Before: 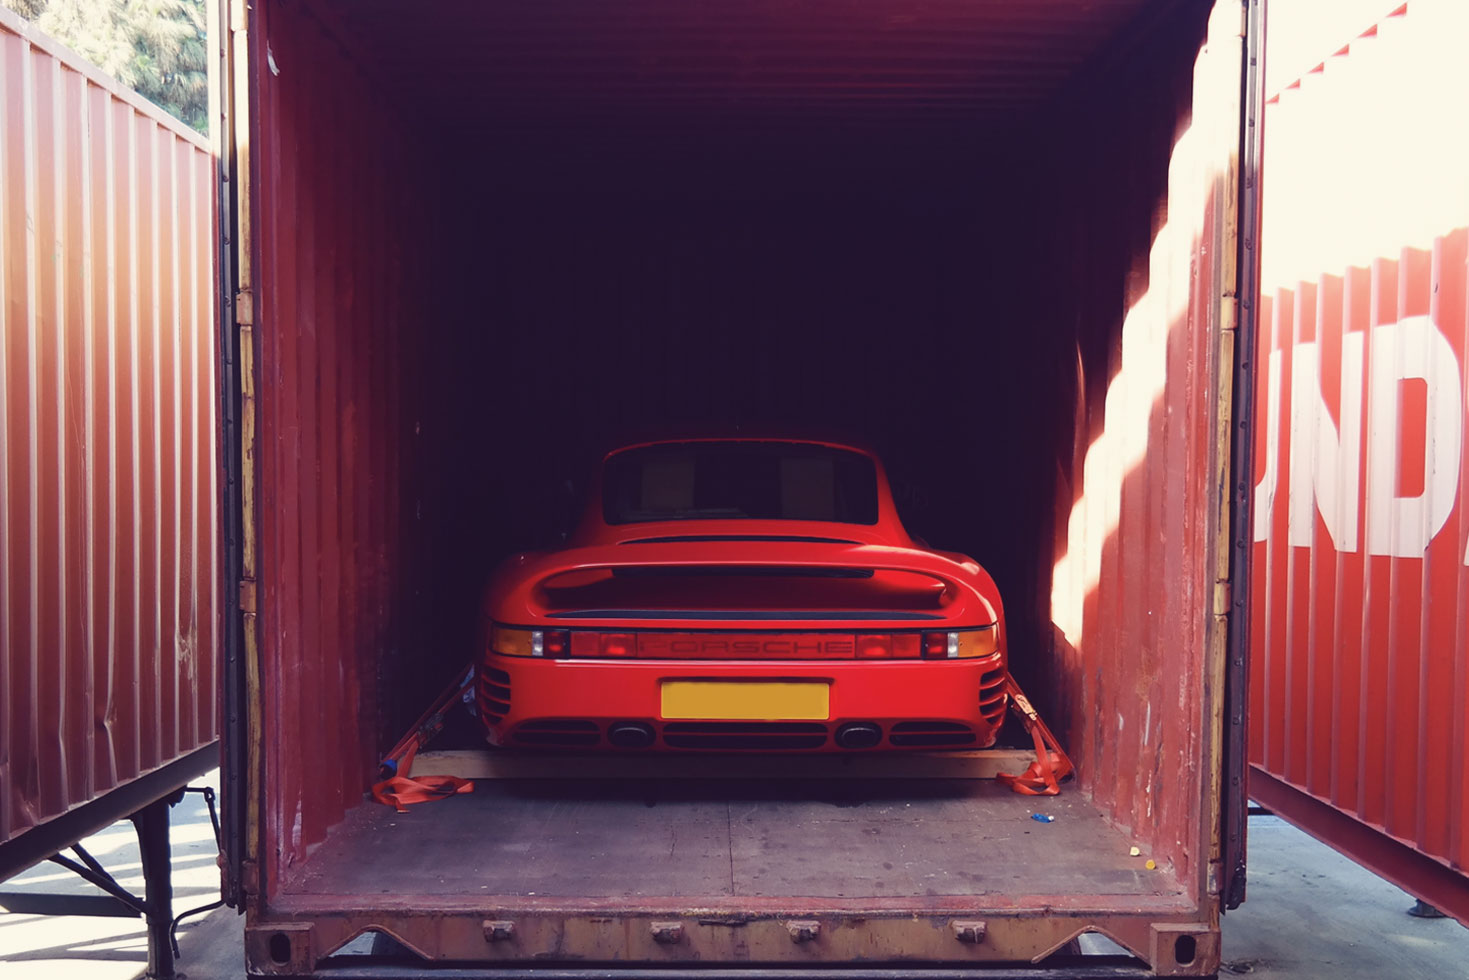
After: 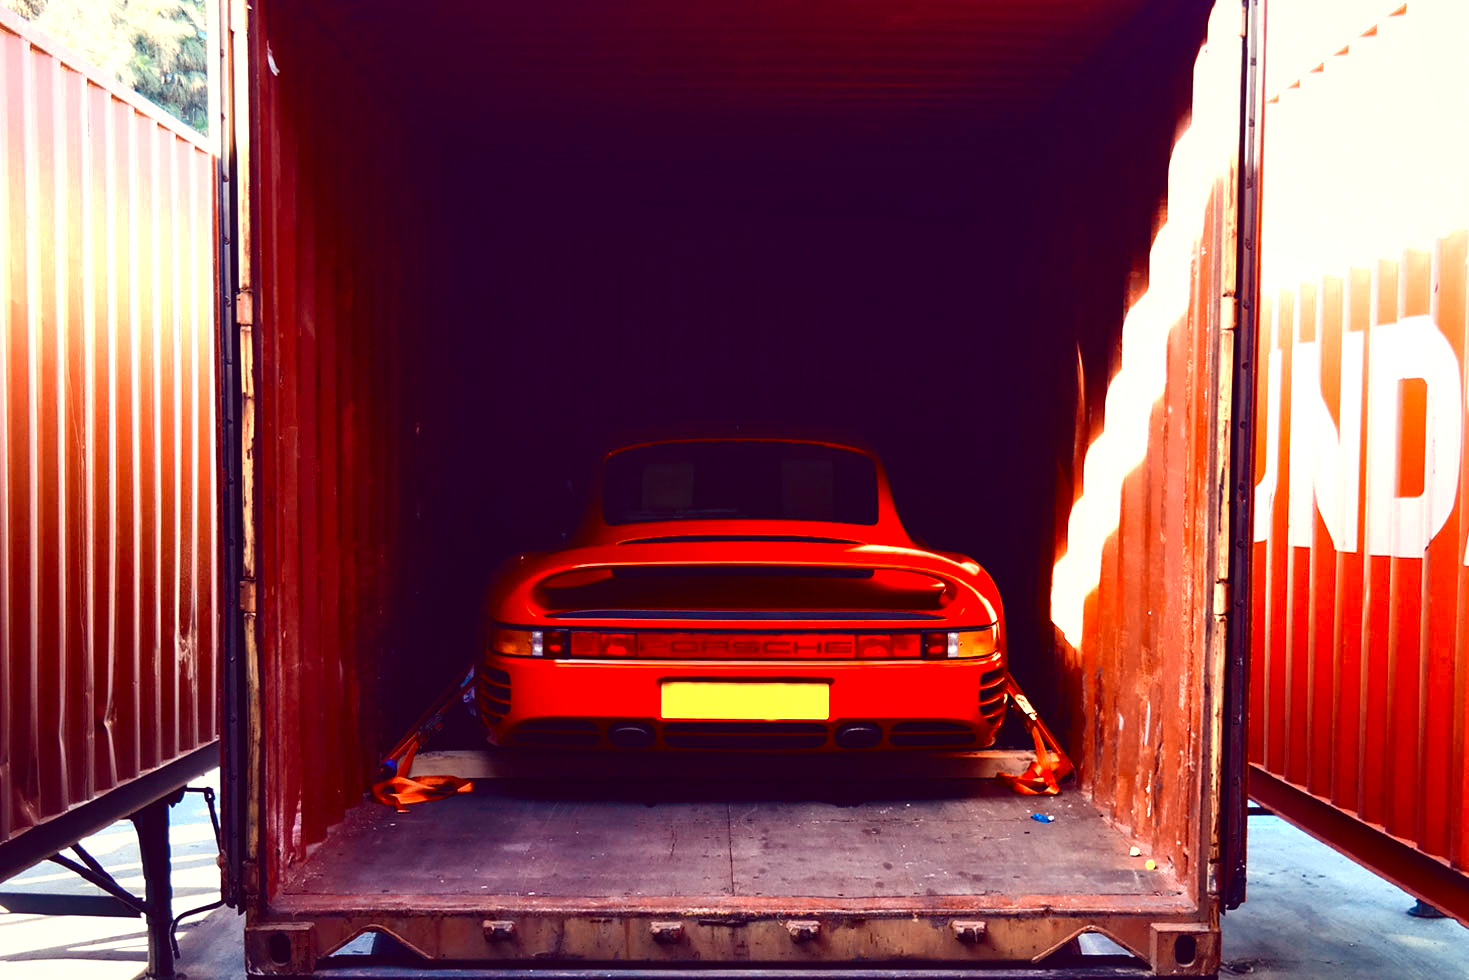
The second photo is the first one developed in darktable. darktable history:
contrast brightness saturation: contrast 0.261, brightness 0.025, saturation 0.863
local contrast: mode bilateral grid, contrast 26, coarseness 59, detail 151%, midtone range 0.2
color zones: curves: ch0 [(0.018, 0.548) (0.197, 0.654) (0.425, 0.447) (0.605, 0.658) (0.732, 0.579)]; ch1 [(0.105, 0.531) (0.224, 0.531) (0.386, 0.39) (0.618, 0.456) (0.732, 0.456) (0.956, 0.421)]; ch2 [(0.039, 0.583) (0.215, 0.465) (0.399, 0.544) (0.465, 0.548) (0.614, 0.447) (0.724, 0.43) (0.882, 0.623) (0.956, 0.632)]
